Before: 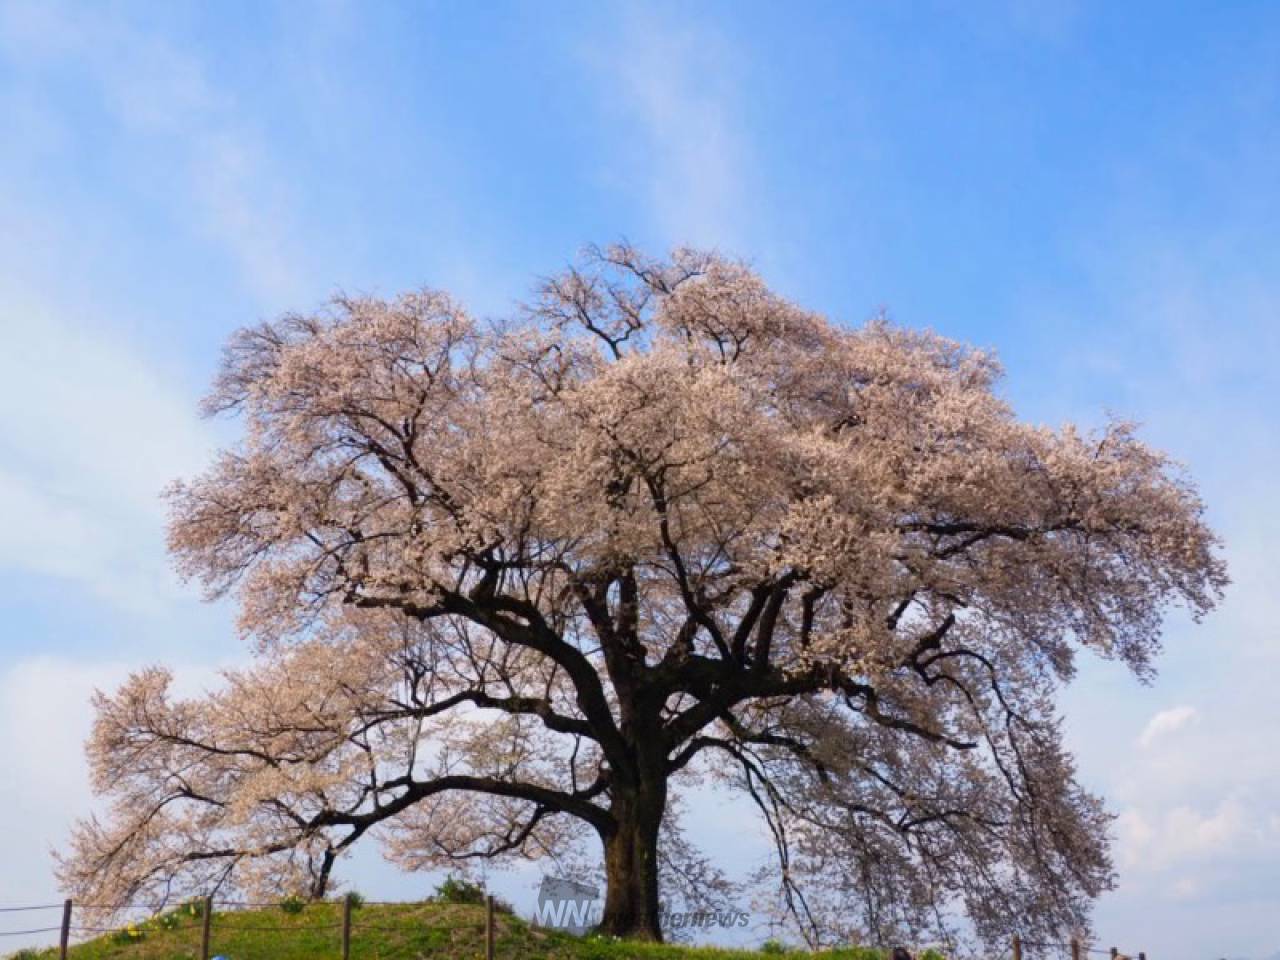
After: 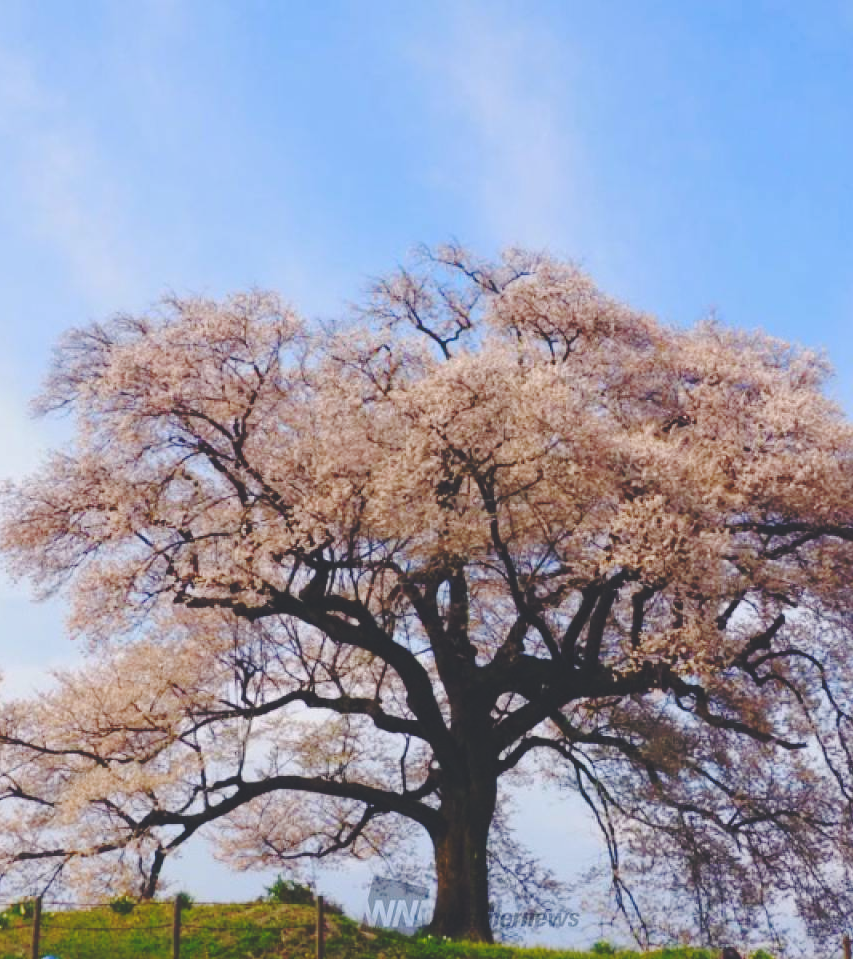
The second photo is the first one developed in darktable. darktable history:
crop and rotate: left 13.35%, right 19.972%
base curve: curves: ch0 [(0, 0.024) (0.055, 0.065) (0.121, 0.166) (0.236, 0.319) (0.693, 0.726) (1, 1)], preserve colors none
color balance rgb: global offset › chroma 0.063%, global offset › hue 253.98°, perceptual saturation grading › global saturation 27.612%, perceptual saturation grading › highlights -25.684%, perceptual saturation grading › shadows 25.182%
exposure: exposure -0.044 EV, compensate exposure bias true, compensate highlight preservation false
